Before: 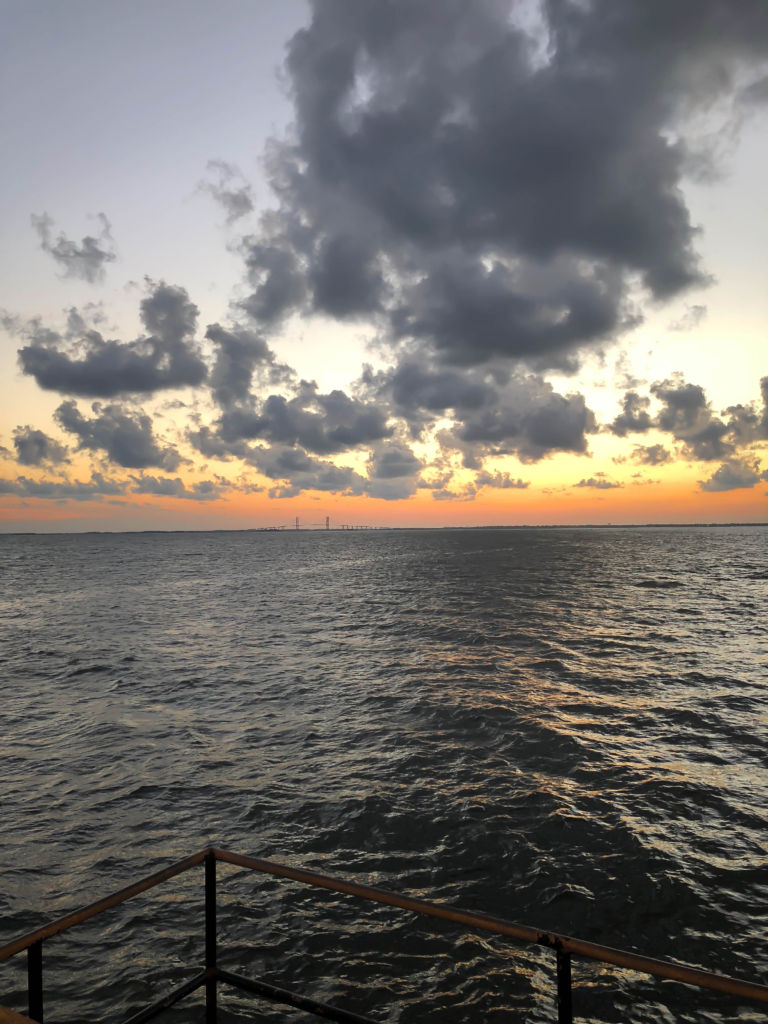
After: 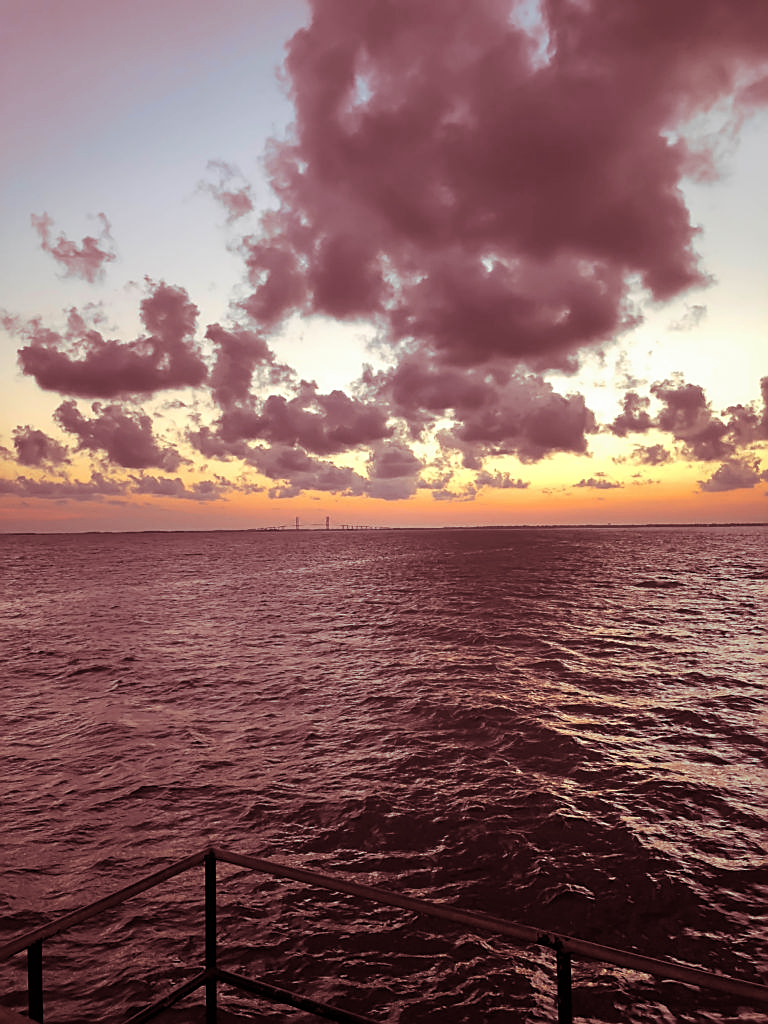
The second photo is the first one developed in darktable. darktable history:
sharpen: on, module defaults
split-toning: highlights › saturation 0, balance -61.83
color balance: output saturation 98.5%
